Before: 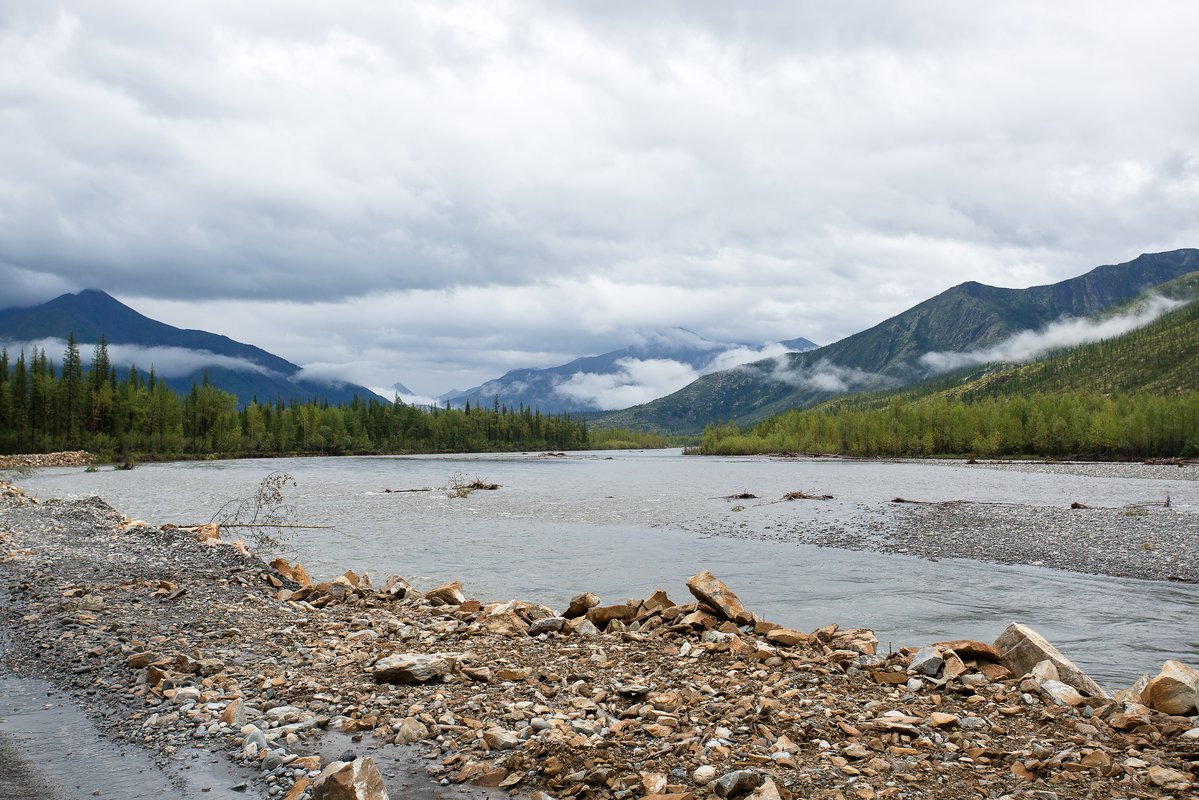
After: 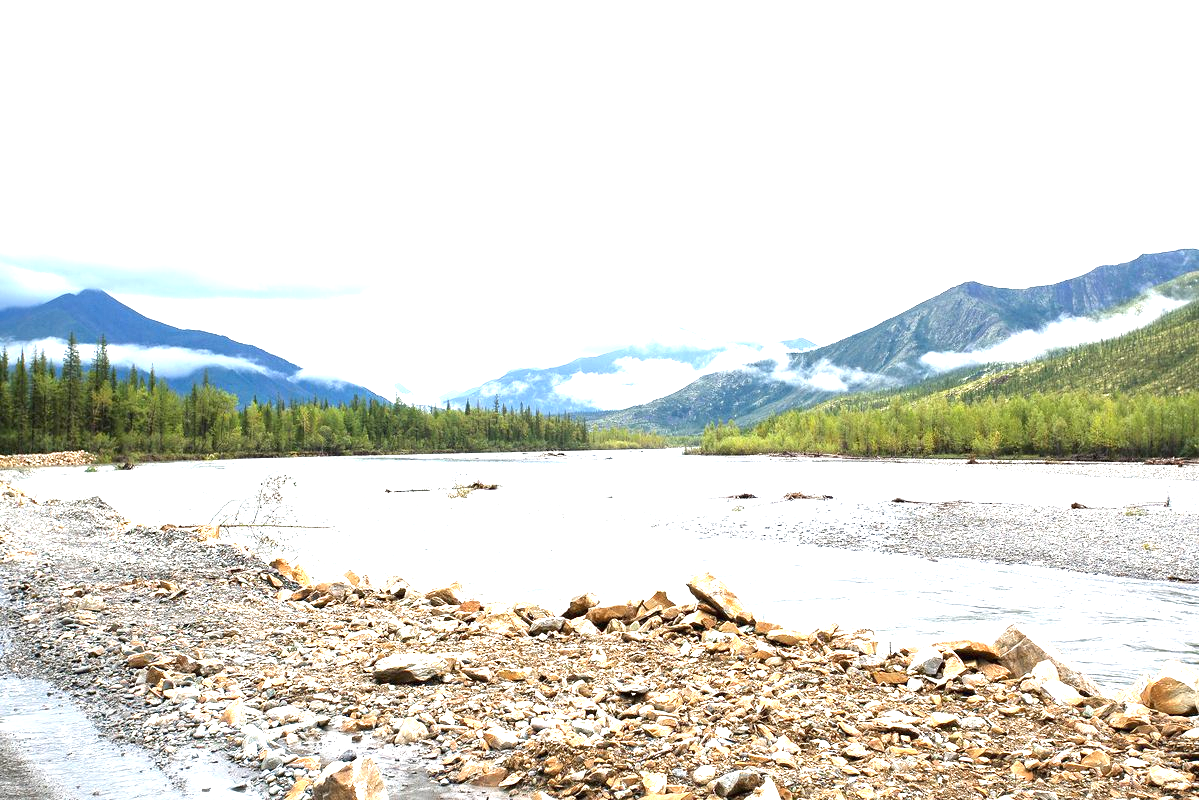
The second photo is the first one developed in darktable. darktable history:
exposure: black level correction 0, exposure 1.889 EV, compensate highlight preservation false
